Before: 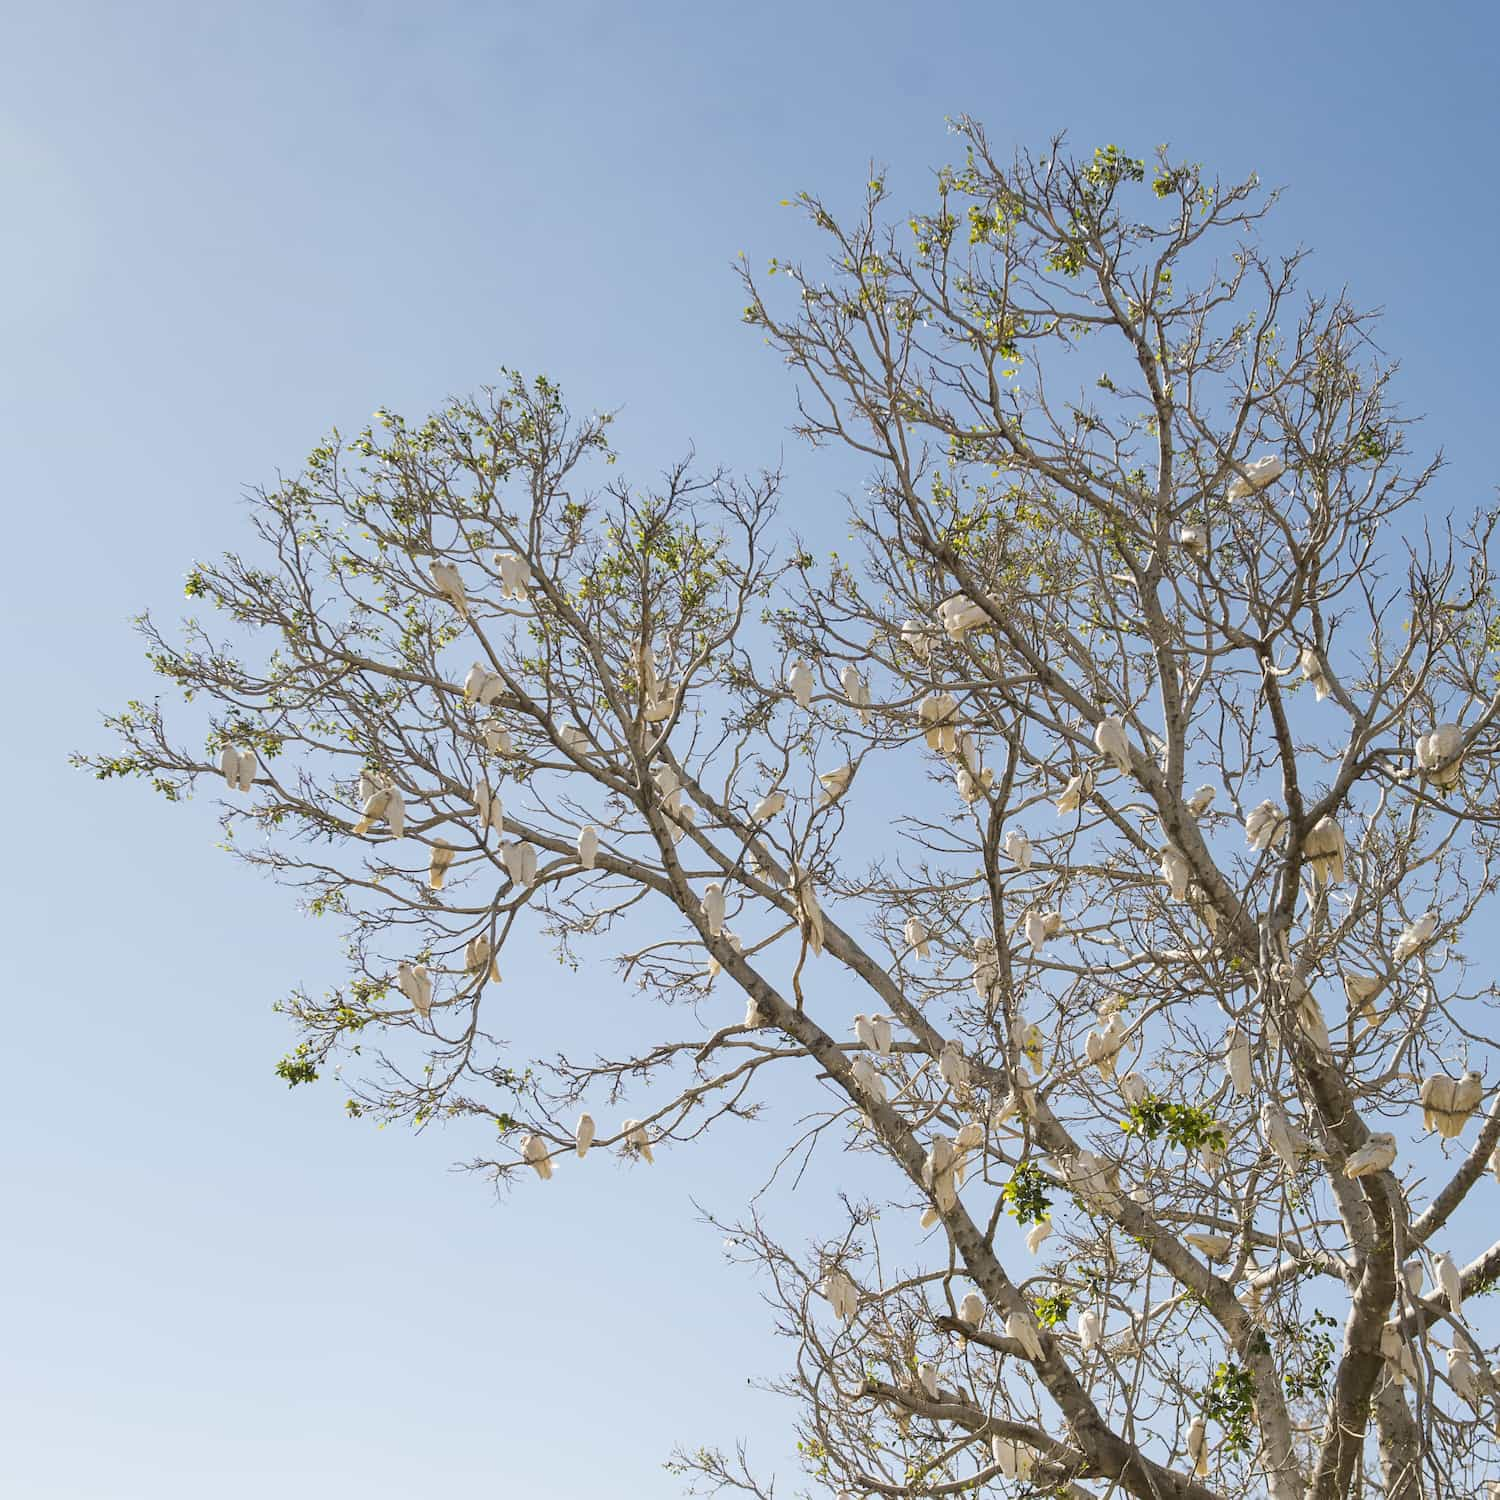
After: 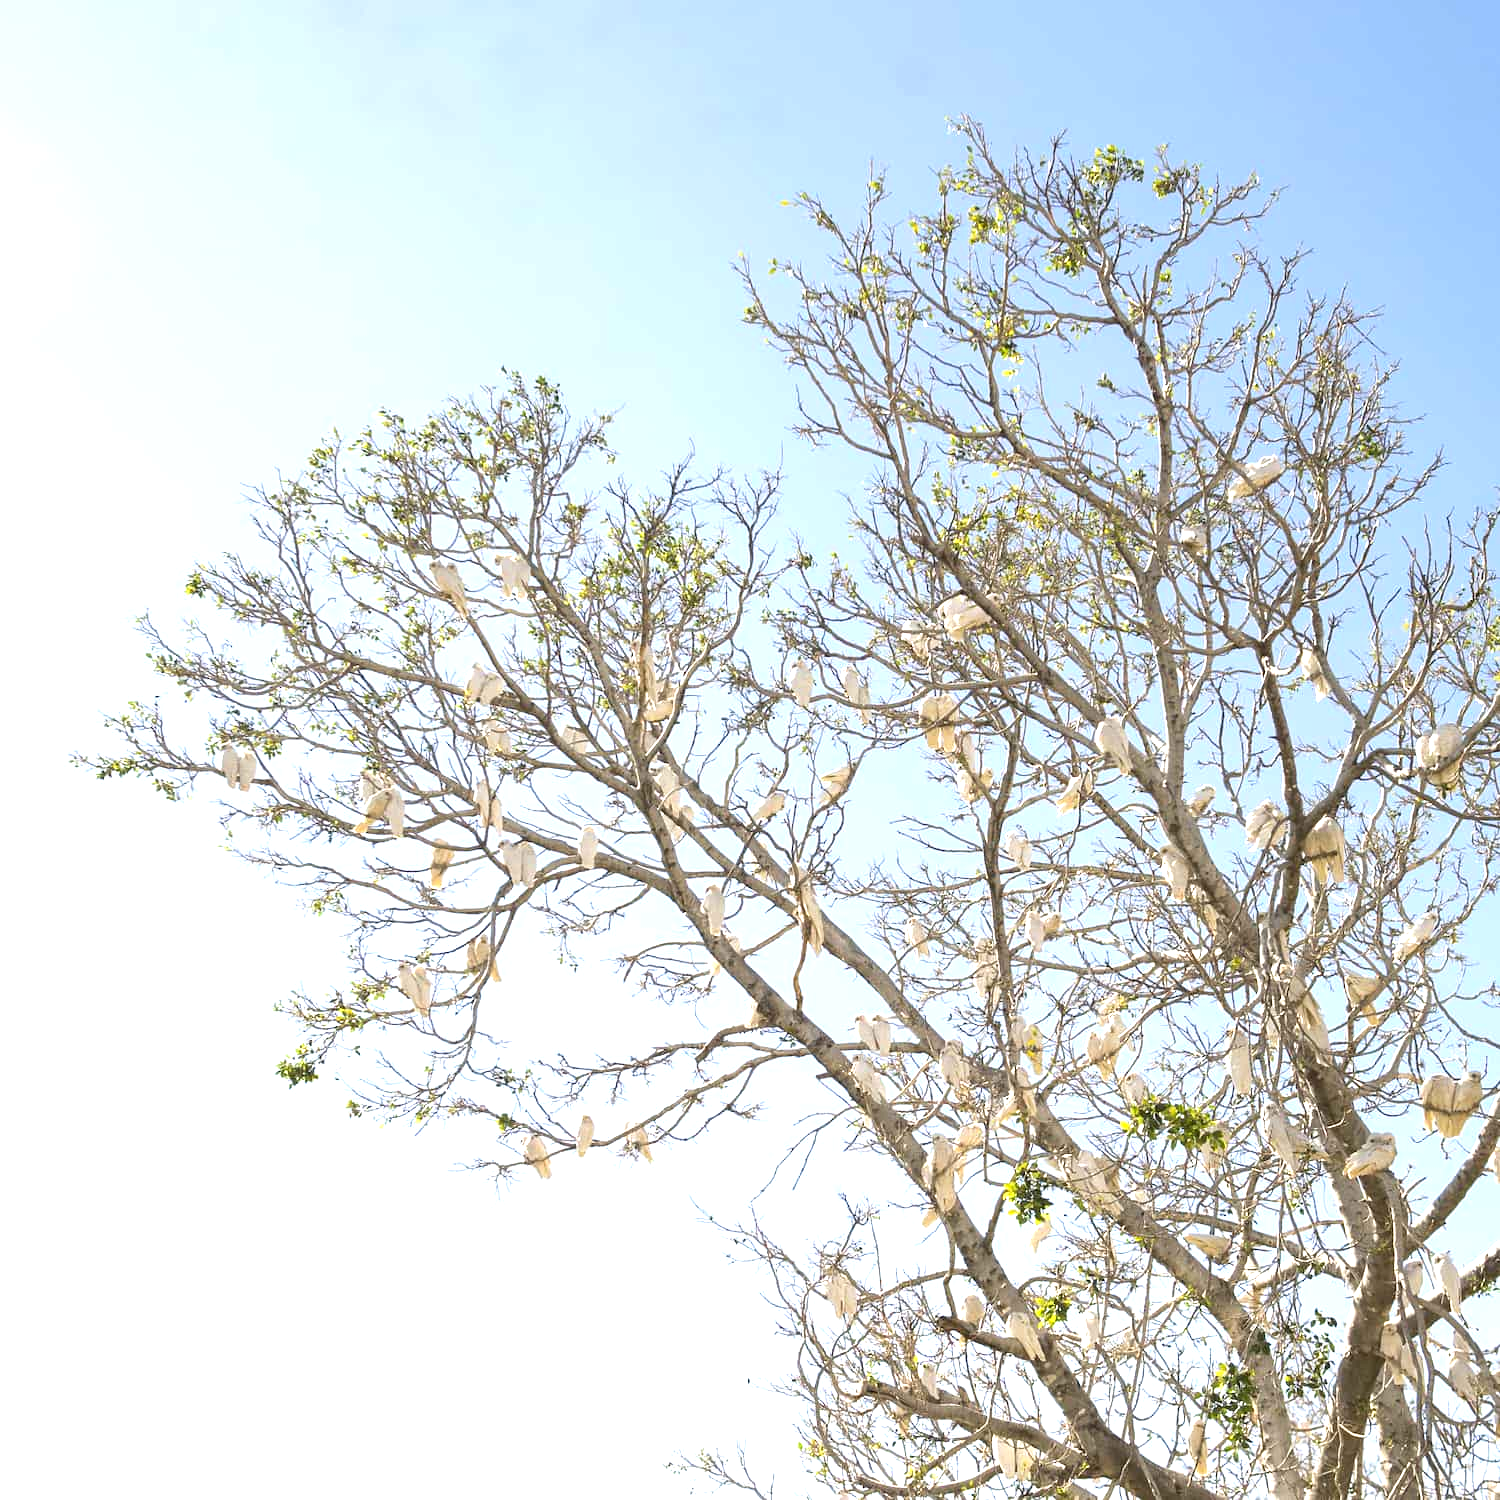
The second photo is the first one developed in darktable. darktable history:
exposure: exposure 0.99 EV, compensate exposure bias true, compensate highlight preservation false
